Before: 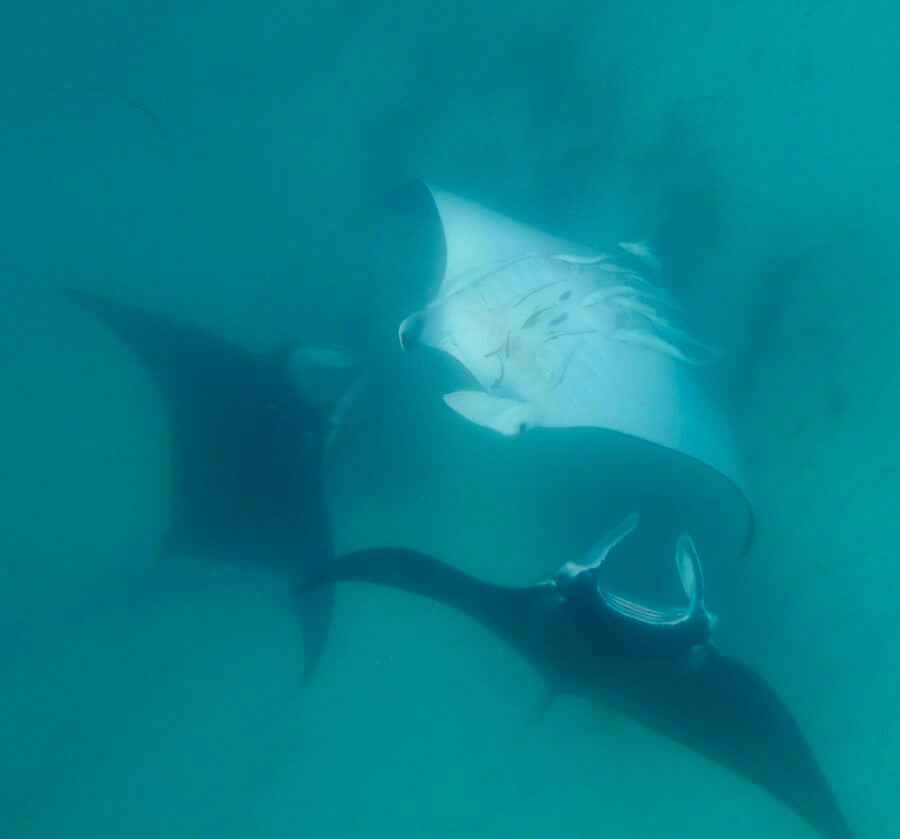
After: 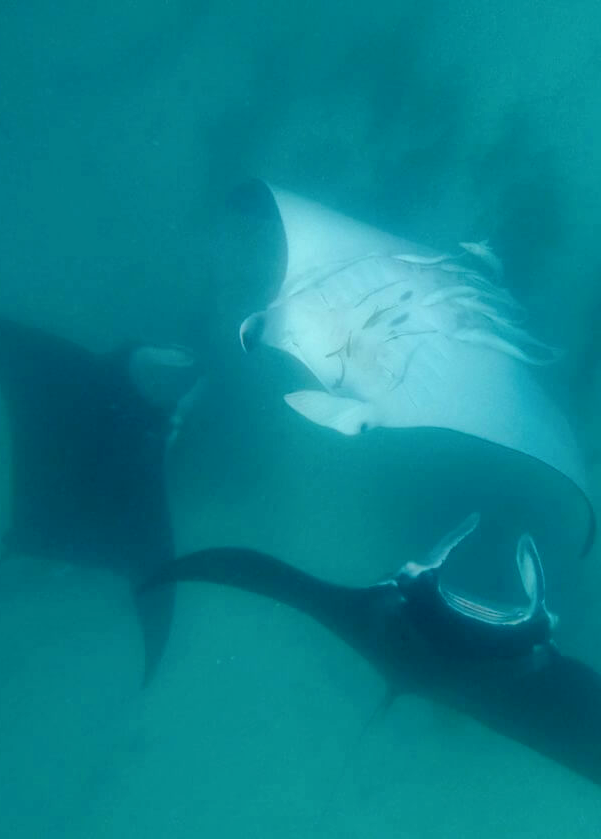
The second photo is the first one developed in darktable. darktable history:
crop and rotate: left 17.732%, right 15.423%
local contrast: on, module defaults
